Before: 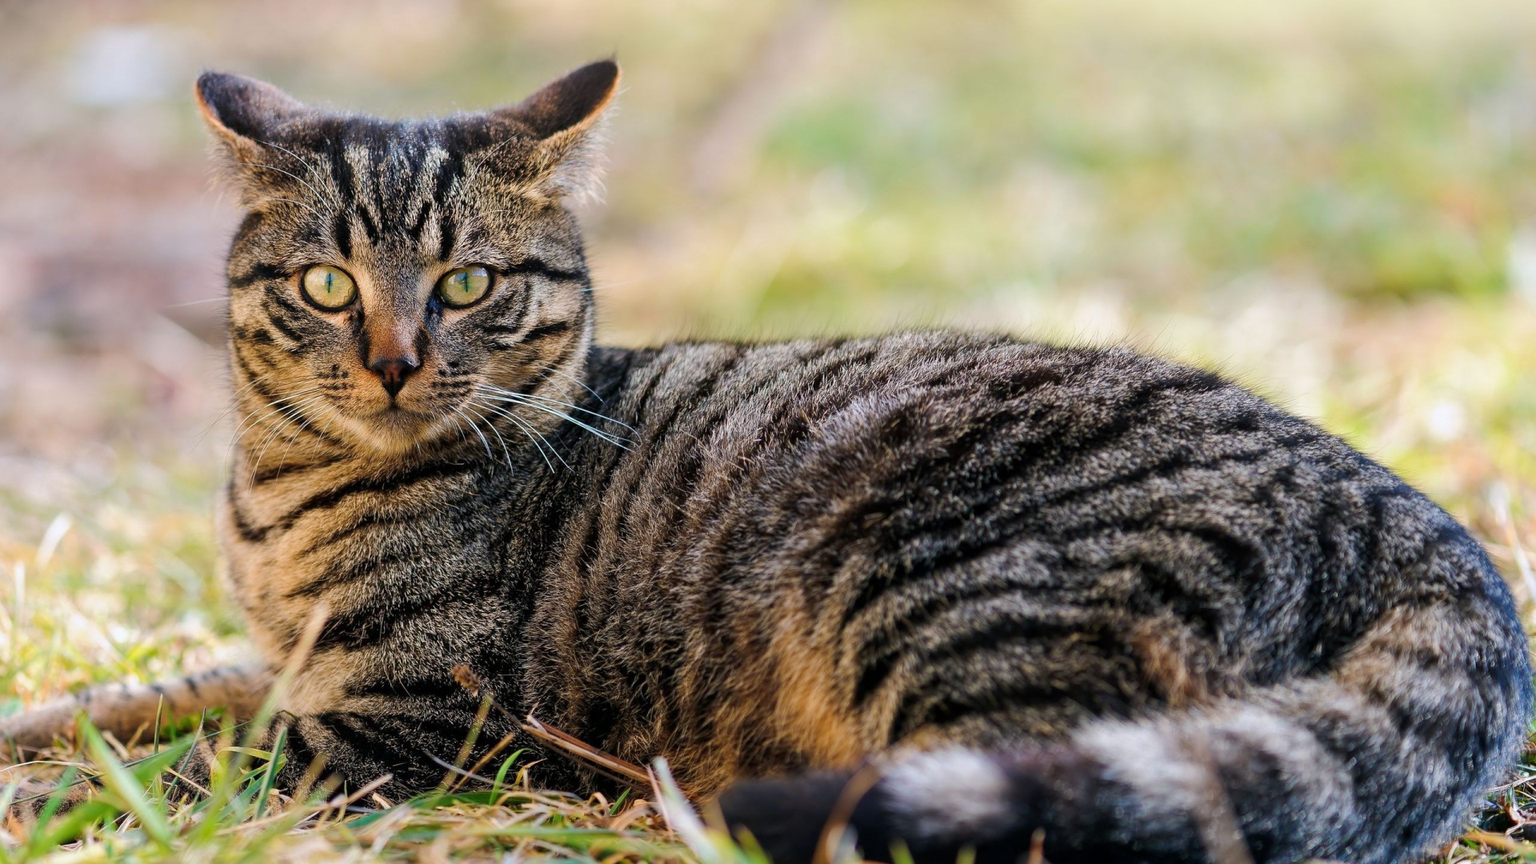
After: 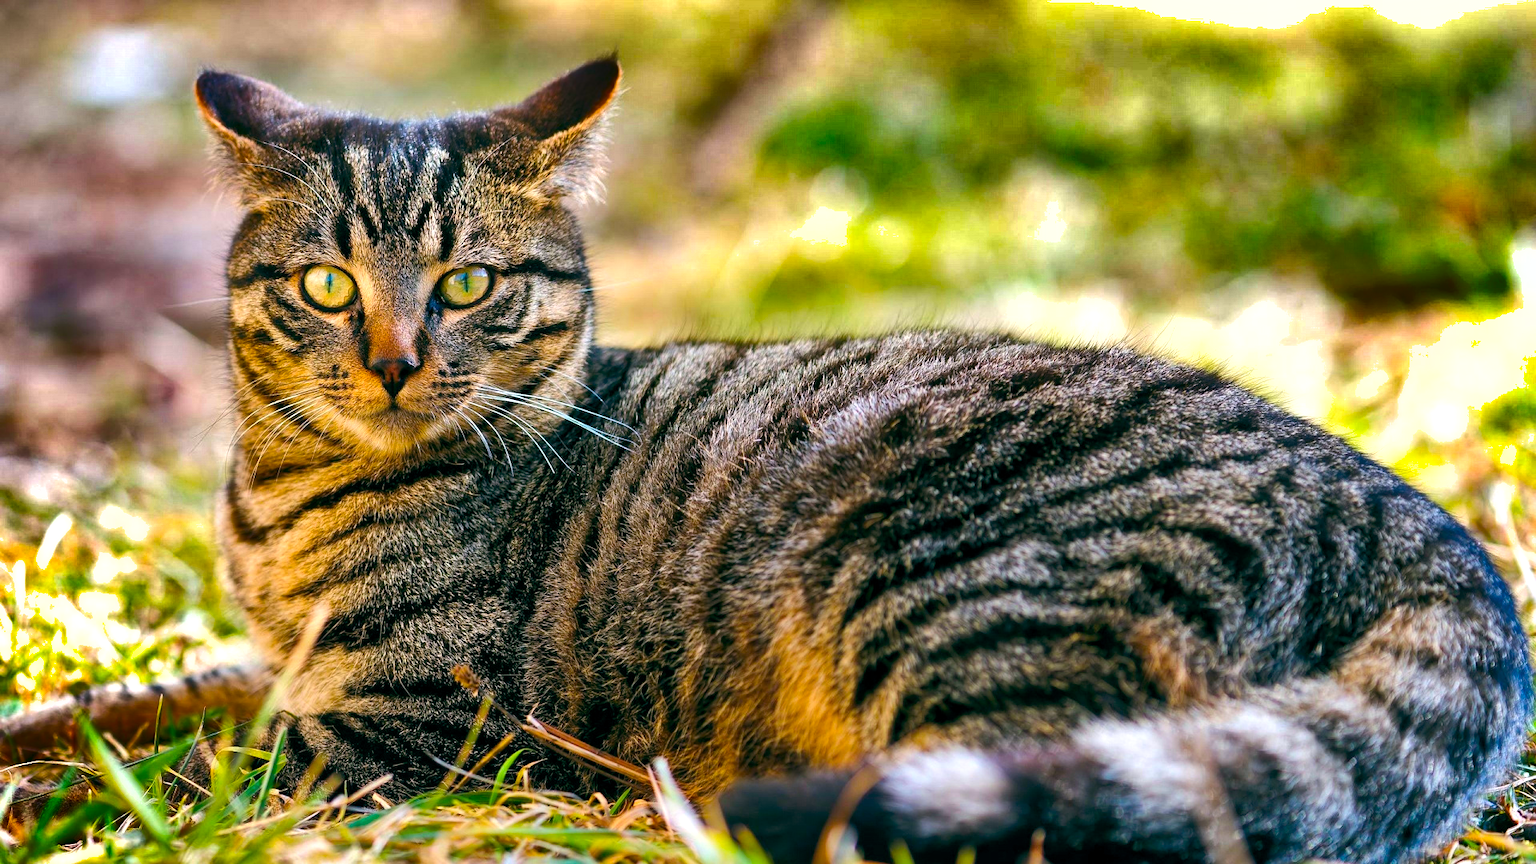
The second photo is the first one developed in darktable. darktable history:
color balance rgb: shadows lift › chroma 3.94%, shadows lift › hue 89.18°, global offset › luminance -0.311%, global offset › chroma 0.118%, global offset › hue 167.57°, linear chroma grading › global chroma 14.968%, perceptual saturation grading › global saturation 19.997%, global vibrance 20%
exposure: black level correction -0.002, exposure 0.533 EV, compensate highlight preservation false
shadows and highlights: shadows 18.38, highlights -83.7, soften with gaussian
